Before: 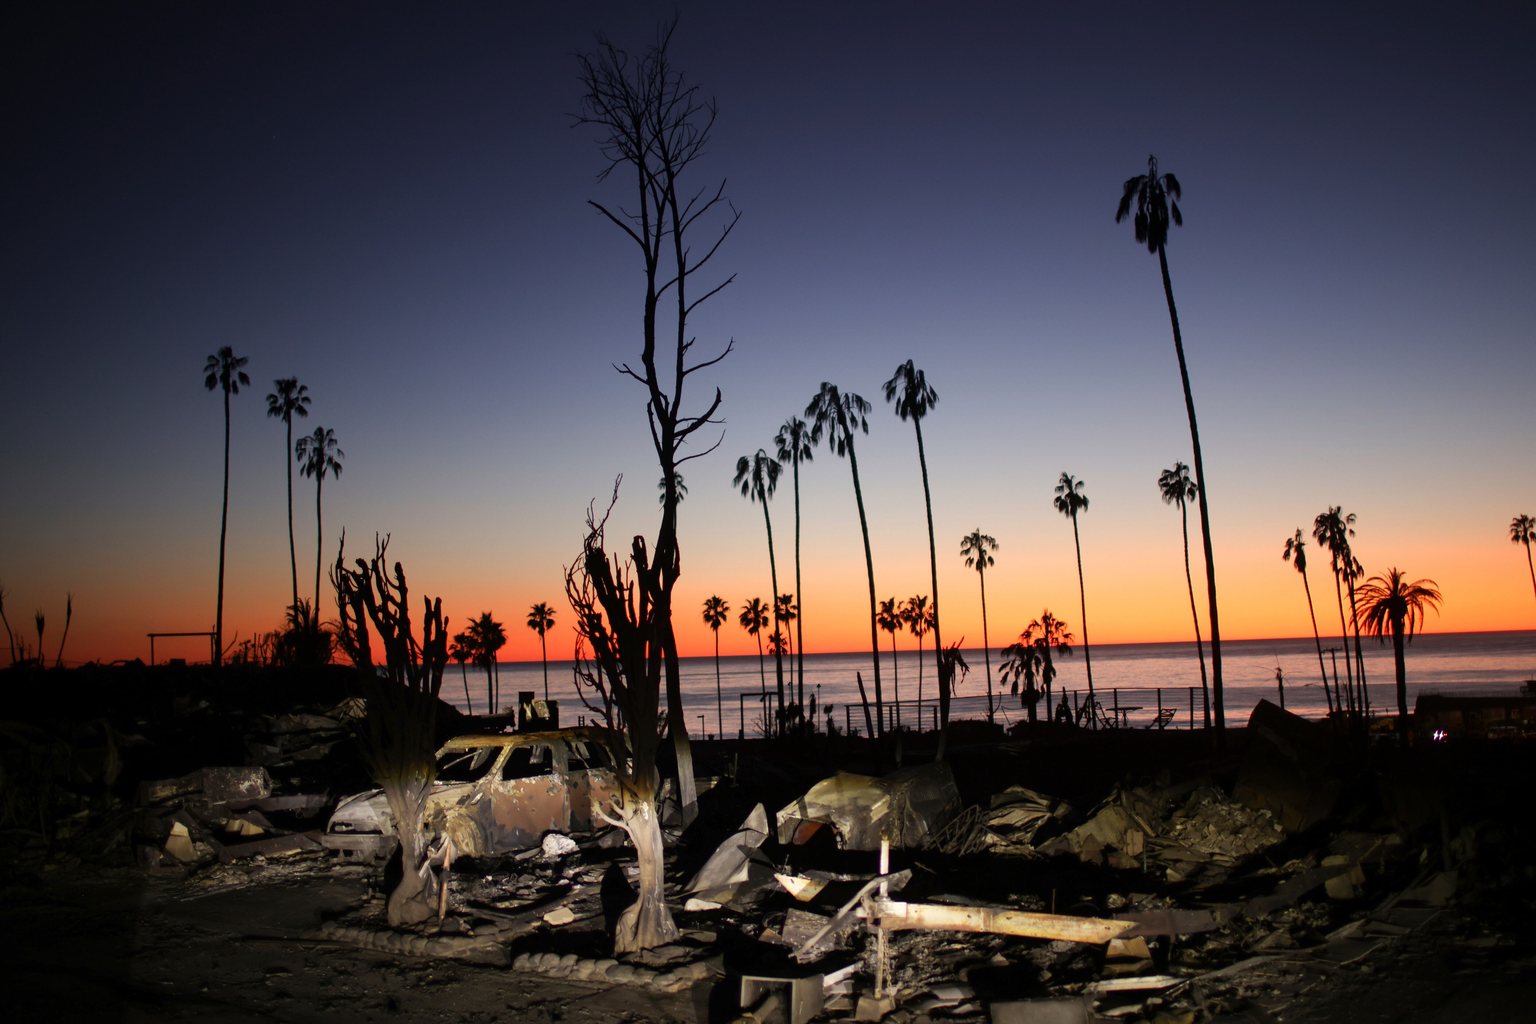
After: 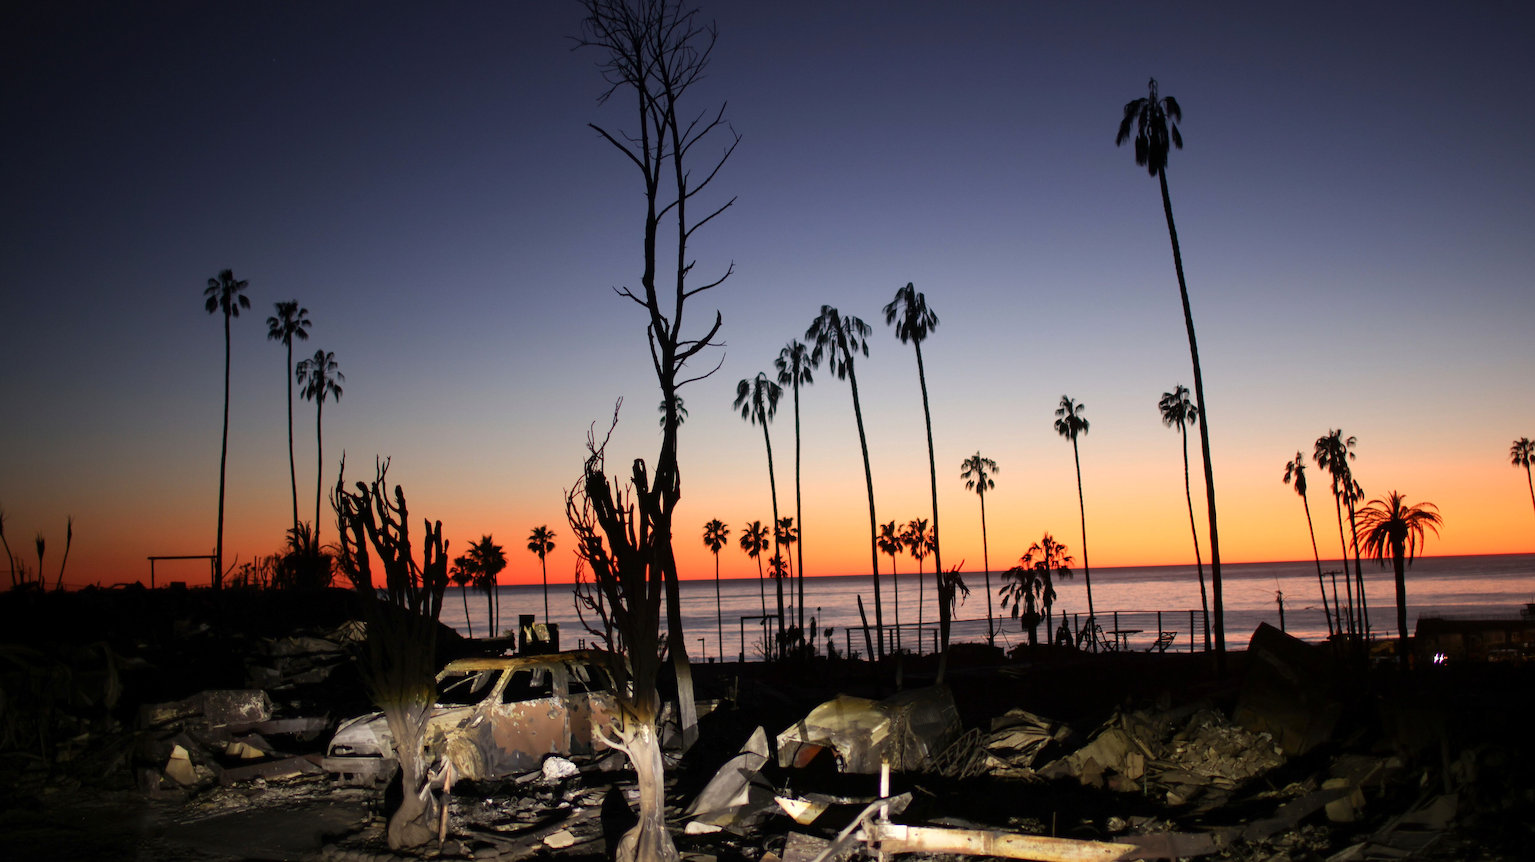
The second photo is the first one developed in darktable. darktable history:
crop: top 7.579%, bottom 8.145%
exposure: exposure 0.128 EV, compensate highlight preservation false
